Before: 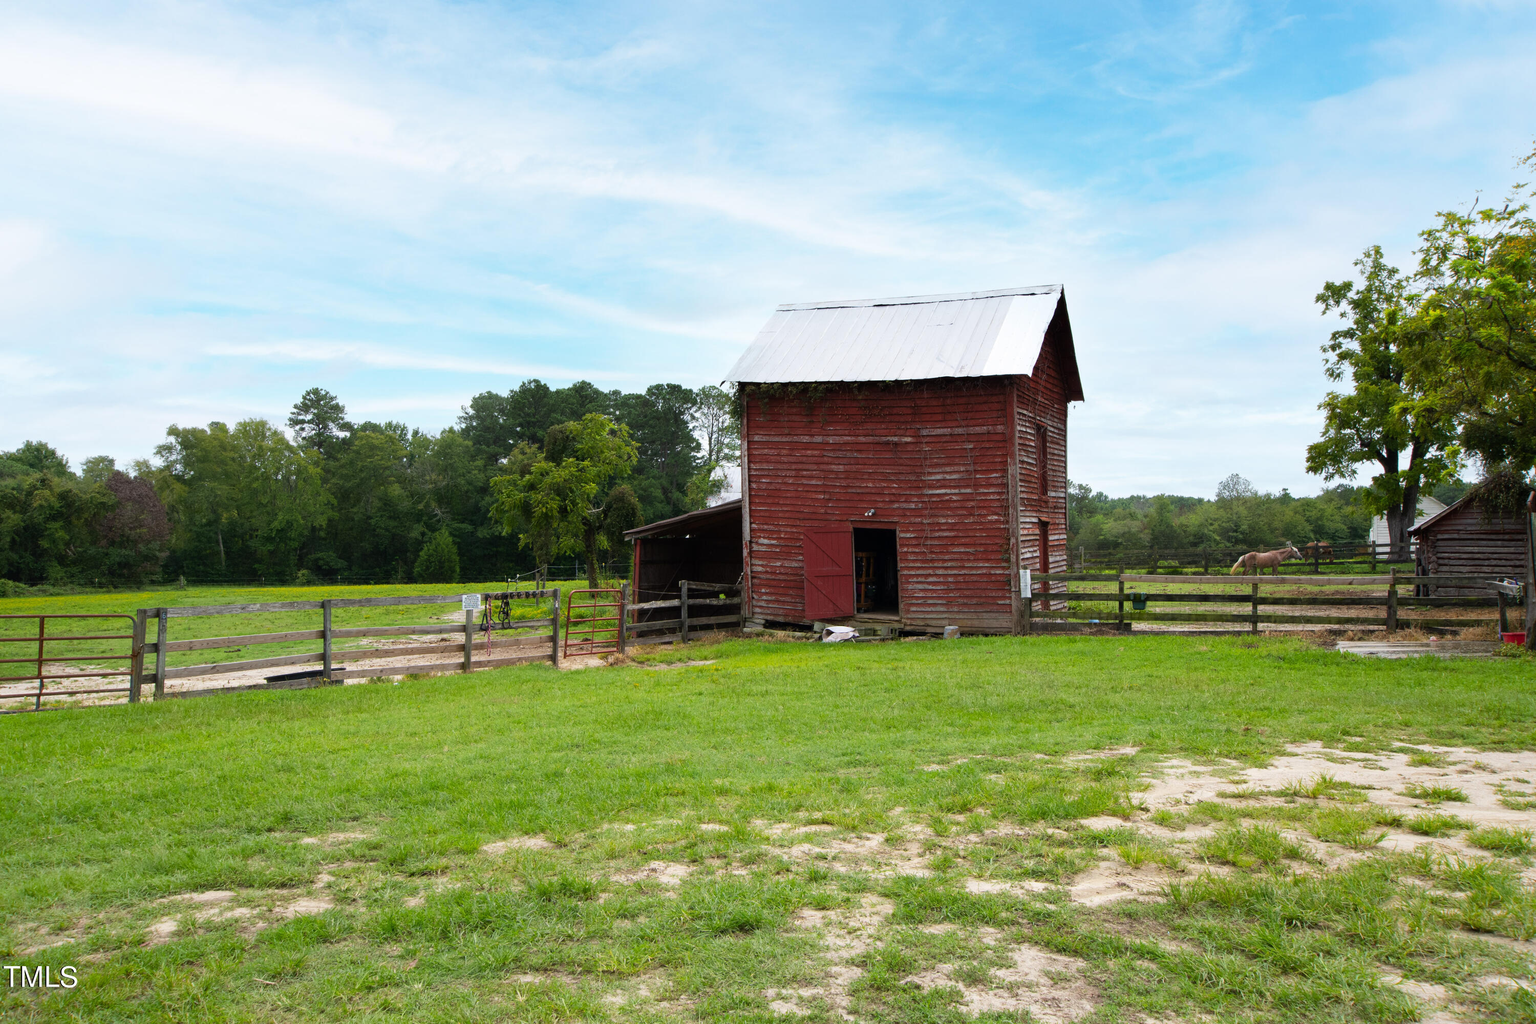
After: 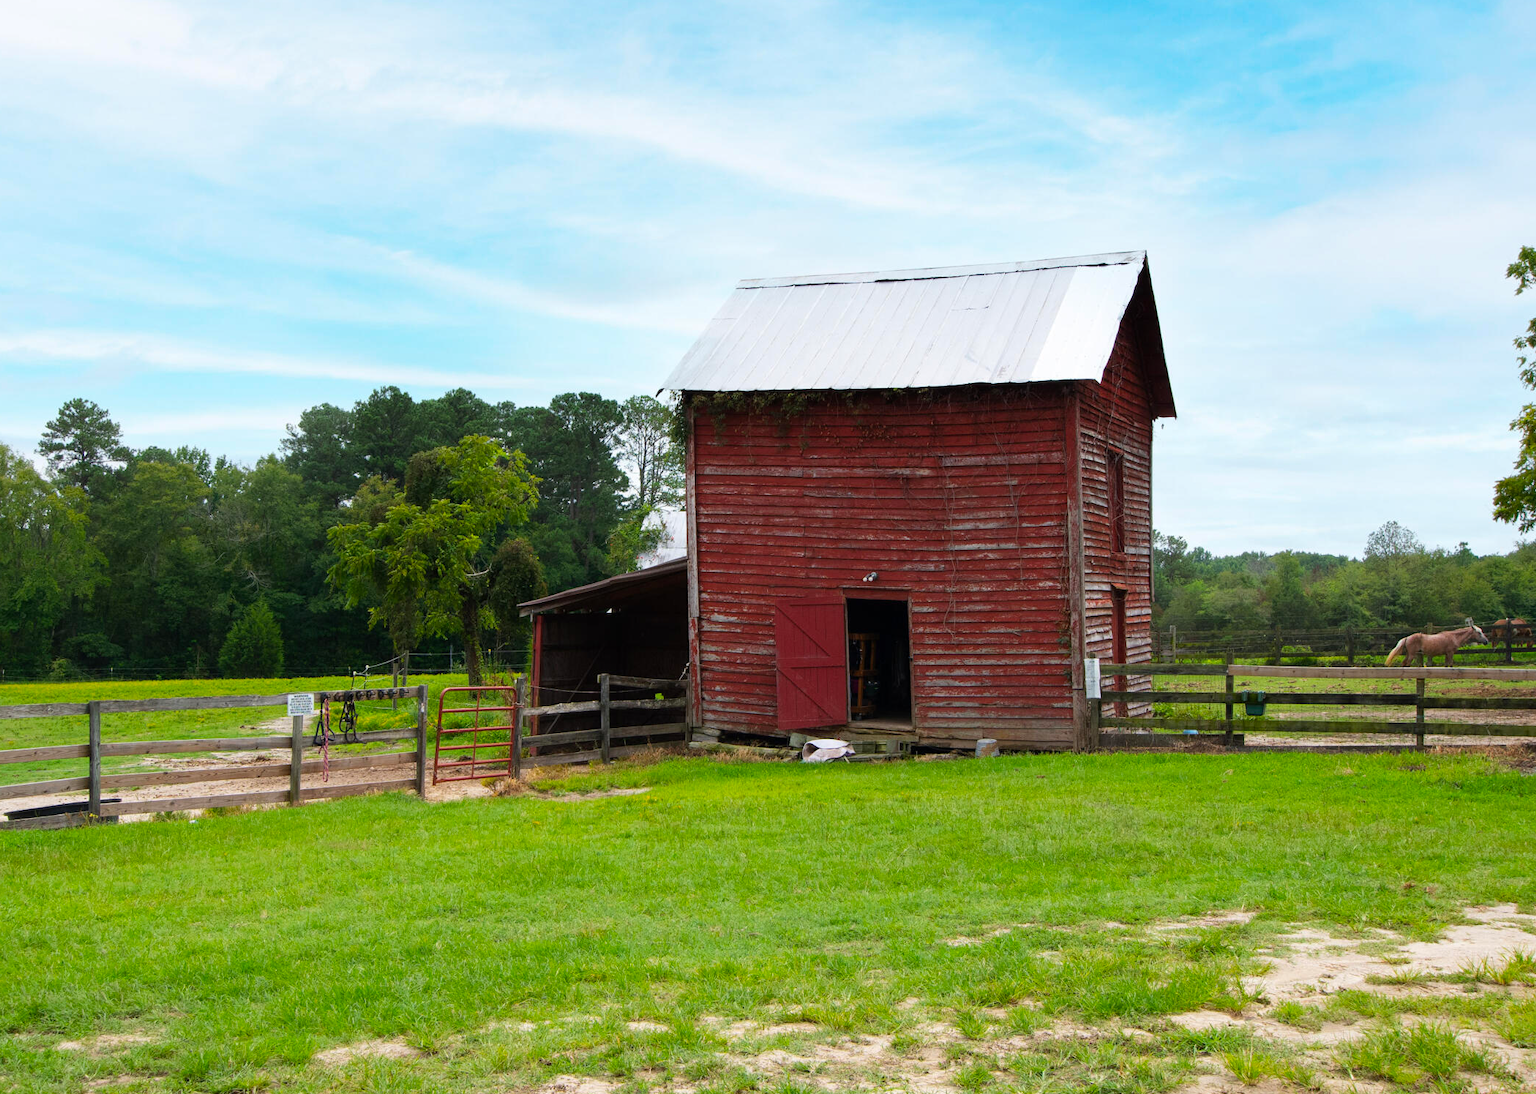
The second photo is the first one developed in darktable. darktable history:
crop and rotate: left 17.059%, top 10.687%, right 12.962%, bottom 14.557%
